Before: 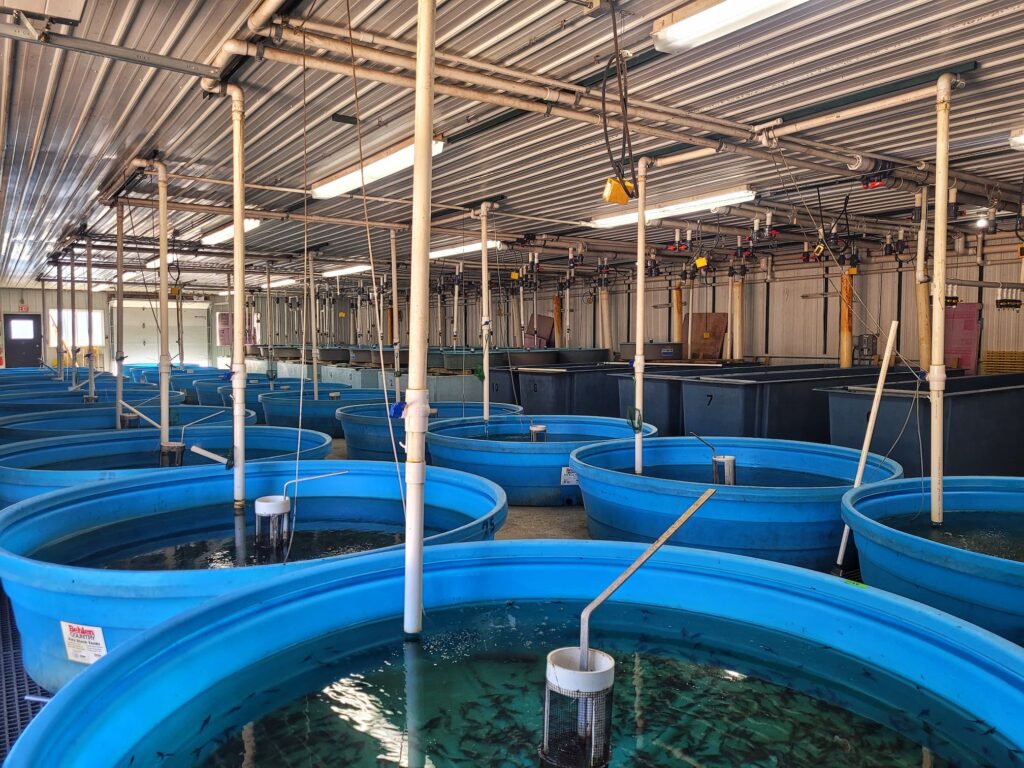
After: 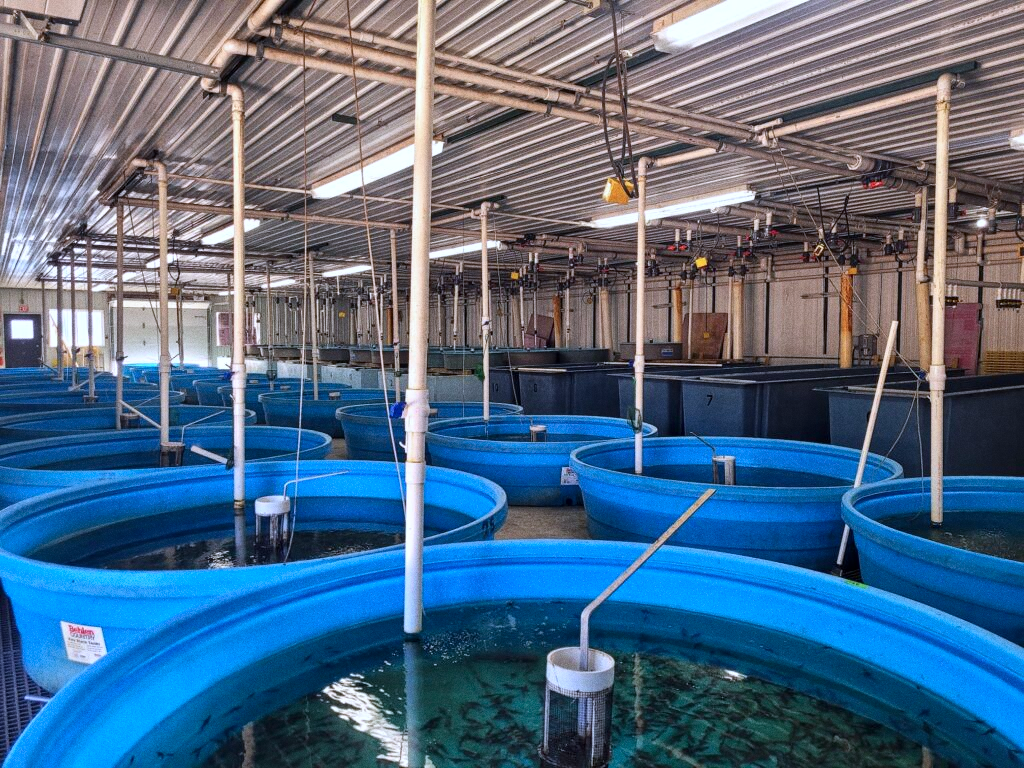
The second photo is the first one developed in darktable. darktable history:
local contrast: mode bilateral grid, contrast 20, coarseness 50, detail 120%, midtone range 0.2
color calibration: illuminant as shot in camera, x 0.37, y 0.382, temperature 4313.32 K
grain: coarseness 0.09 ISO
